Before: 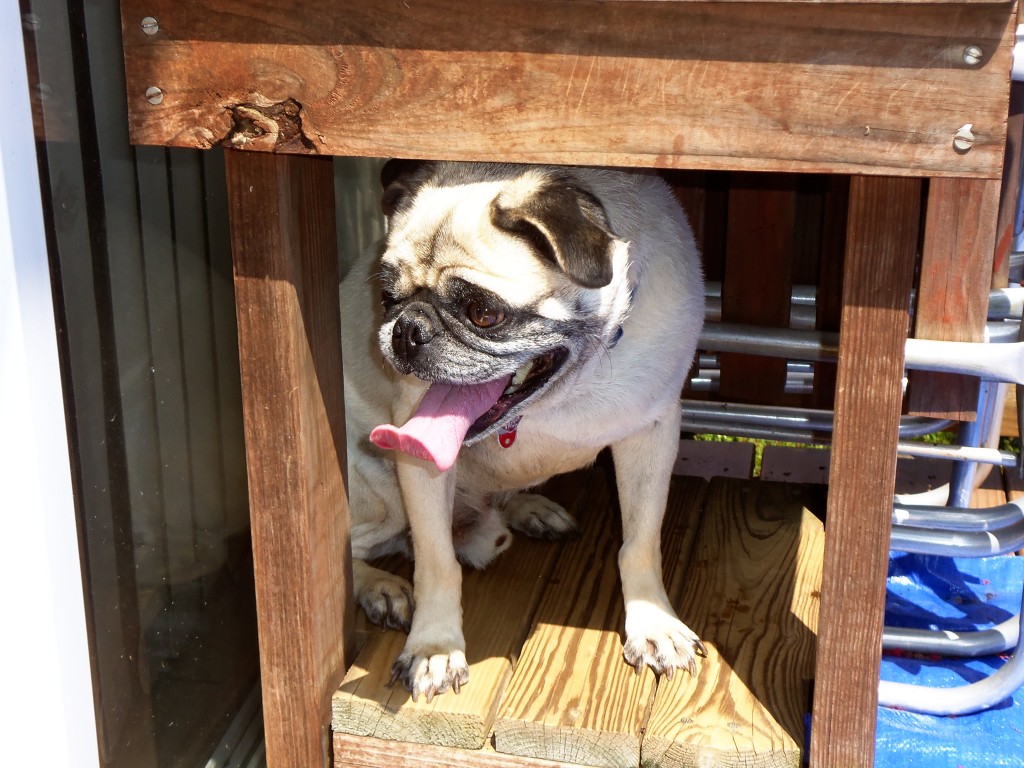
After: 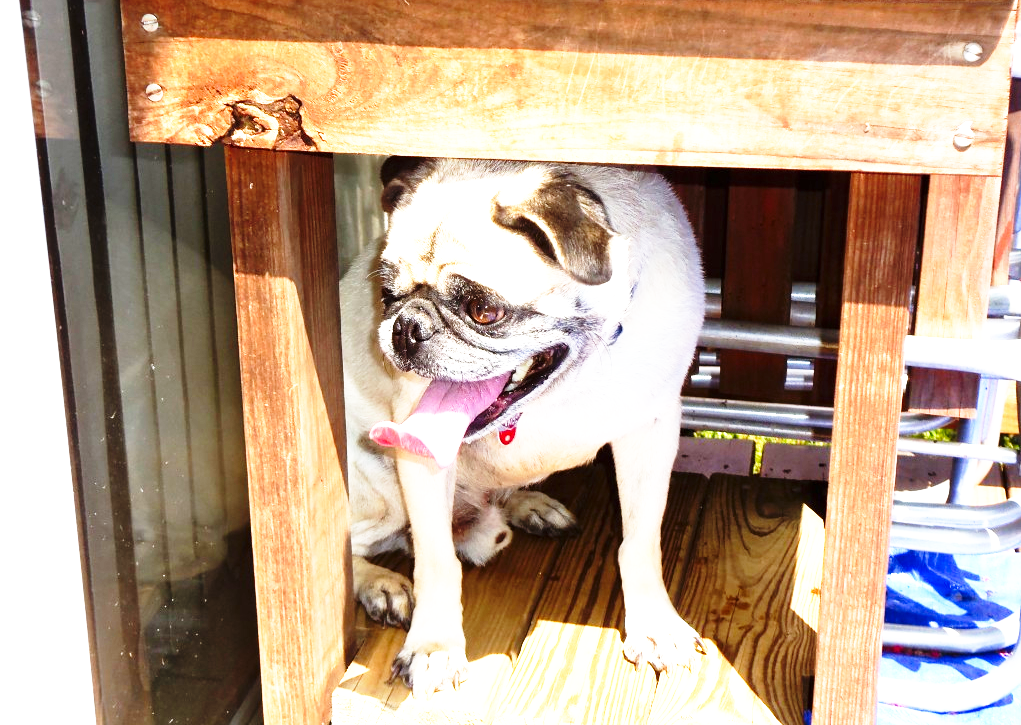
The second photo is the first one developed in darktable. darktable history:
crop: top 0.448%, right 0.264%, bottom 5.045%
base curve: curves: ch0 [(0, 0) (0.026, 0.03) (0.109, 0.232) (0.351, 0.748) (0.669, 0.968) (1, 1)], preserve colors none
exposure: exposure 0.921 EV, compensate highlight preservation false
